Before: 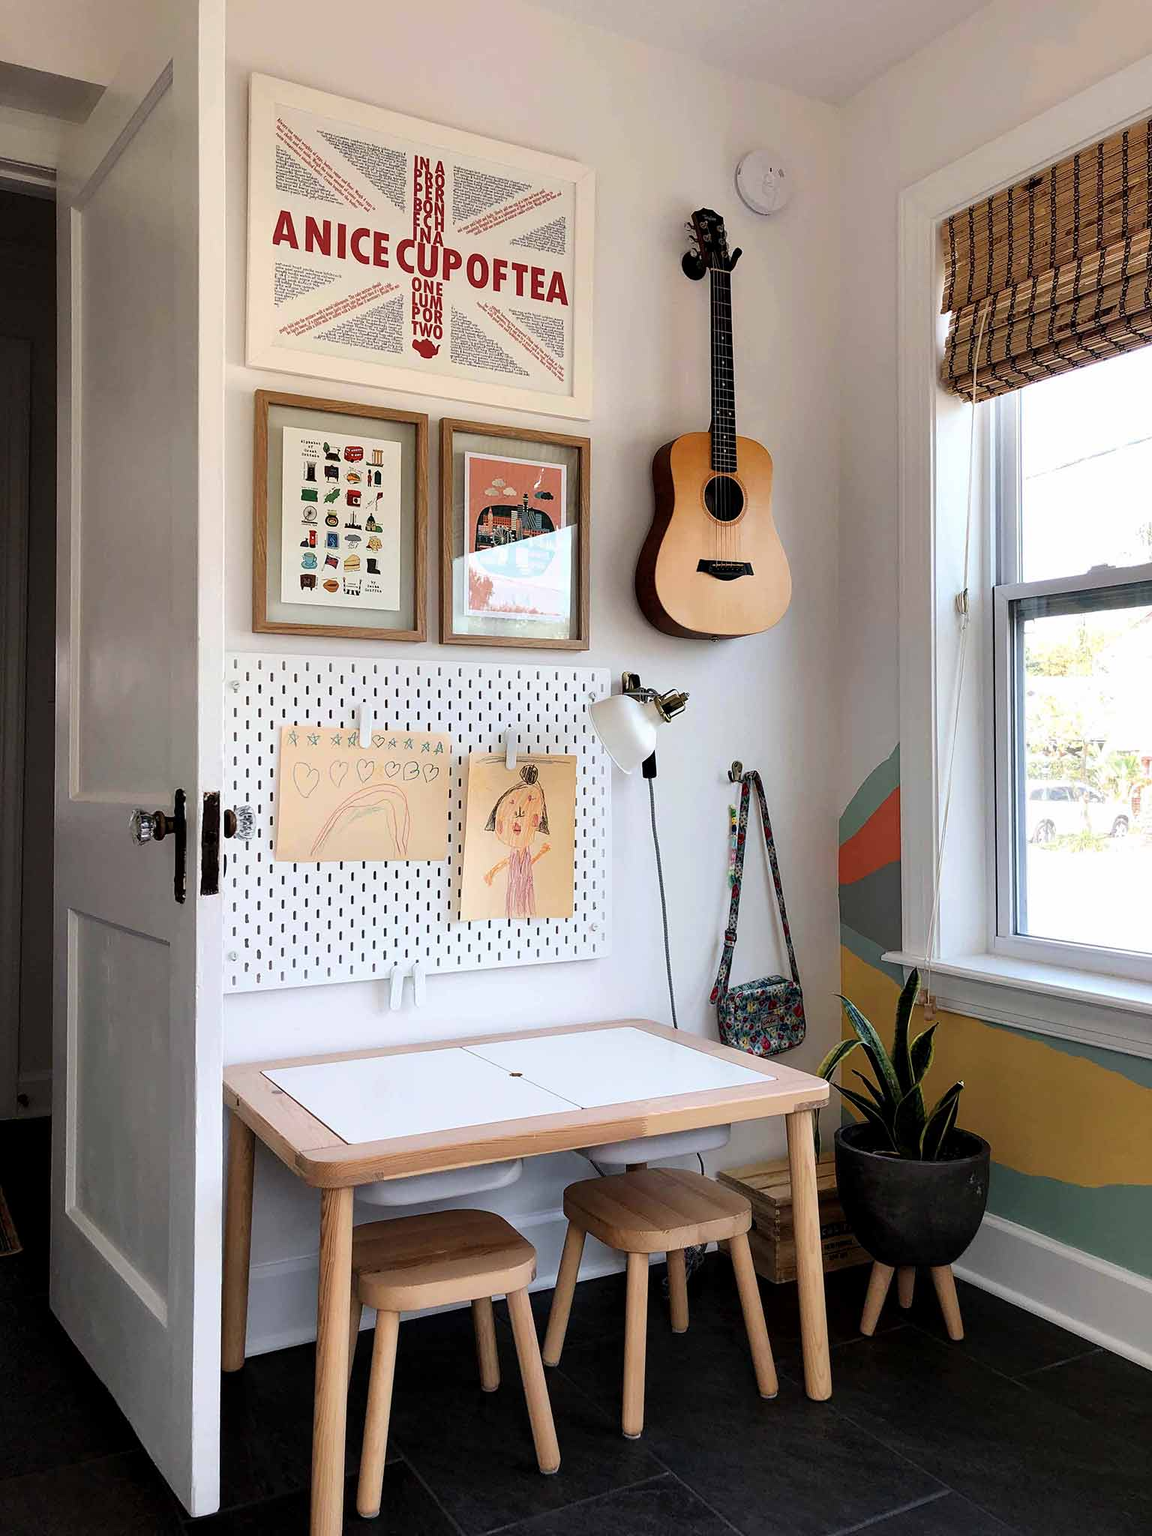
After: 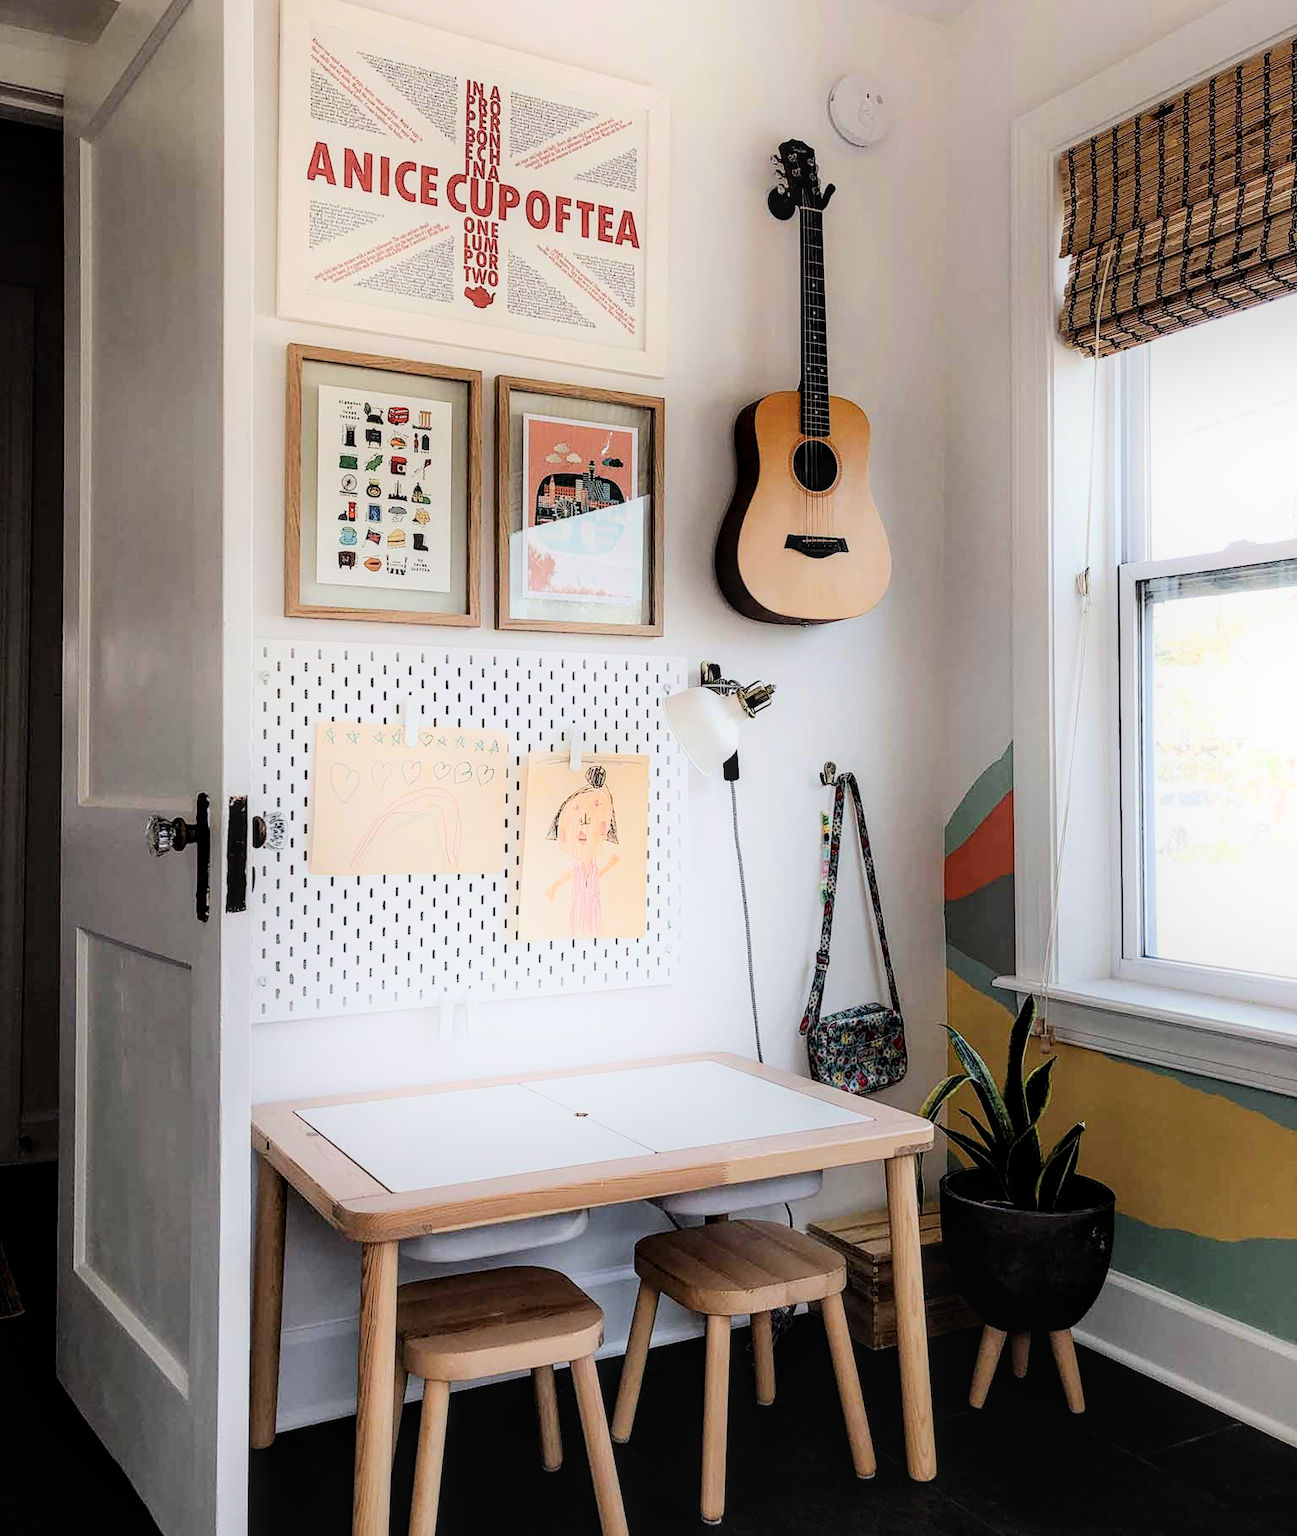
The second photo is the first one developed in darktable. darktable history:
crop and rotate: top 5.539%, bottom 5.598%
shadows and highlights: shadows -21.35, highlights 98.75, soften with gaussian
filmic rgb: black relative exposure -7.65 EV, white relative exposure 3.98 EV, hardness 4.01, contrast 1.096, highlights saturation mix -29.96%
local contrast: on, module defaults
